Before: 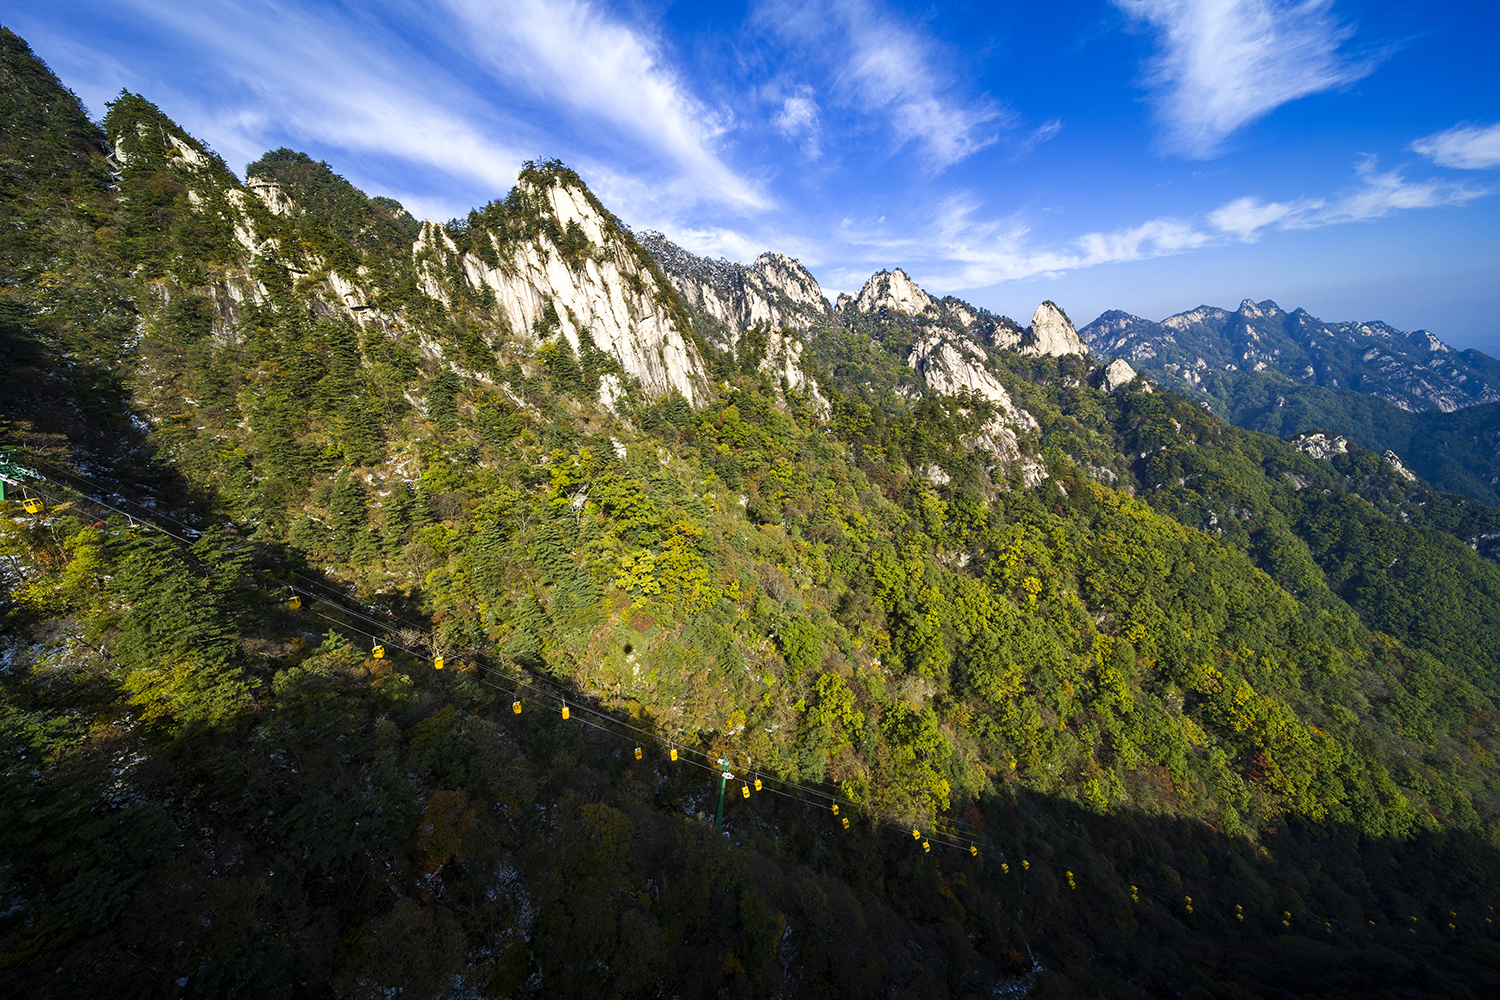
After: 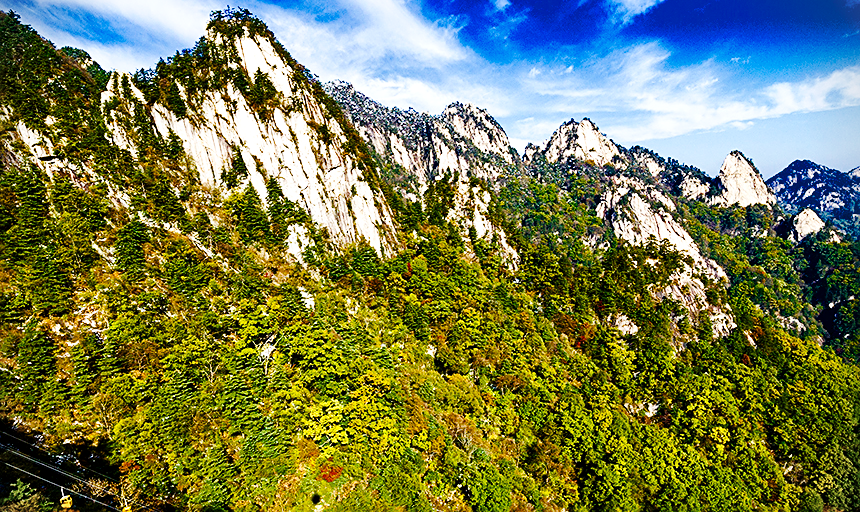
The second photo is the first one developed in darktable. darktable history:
local contrast: mode bilateral grid, contrast 20, coarseness 50, detail 139%, midtone range 0.2
crop: left 20.828%, top 15.067%, right 21.802%, bottom 33.676%
vignetting: fall-off start 92.22%, brightness -0.449, saturation -0.69
sharpen: on, module defaults
color balance rgb: shadows lift › luminance -5.363%, shadows lift › chroma 1.215%, shadows lift › hue 219°, global offset › luminance -0.509%, perceptual saturation grading › global saturation 23.353%, perceptual saturation grading › highlights -23.93%, perceptual saturation grading › mid-tones 24.305%, perceptual saturation grading › shadows 40.13%, global vibrance -0.807%, saturation formula JzAzBz (2021)
base curve: curves: ch0 [(0, 0) (0.036, 0.025) (0.121, 0.166) (0.206, 0.329) (0.605, 0.79) (1, 1)], preserve colors none
